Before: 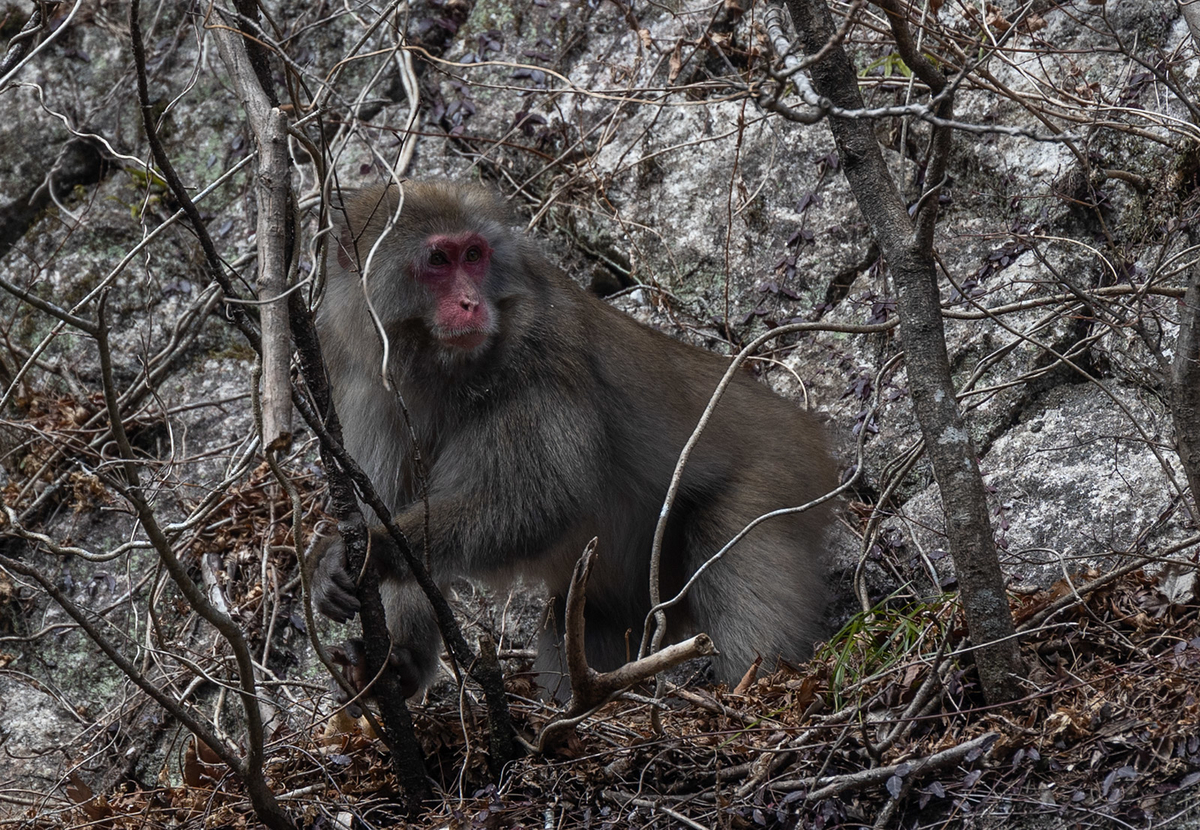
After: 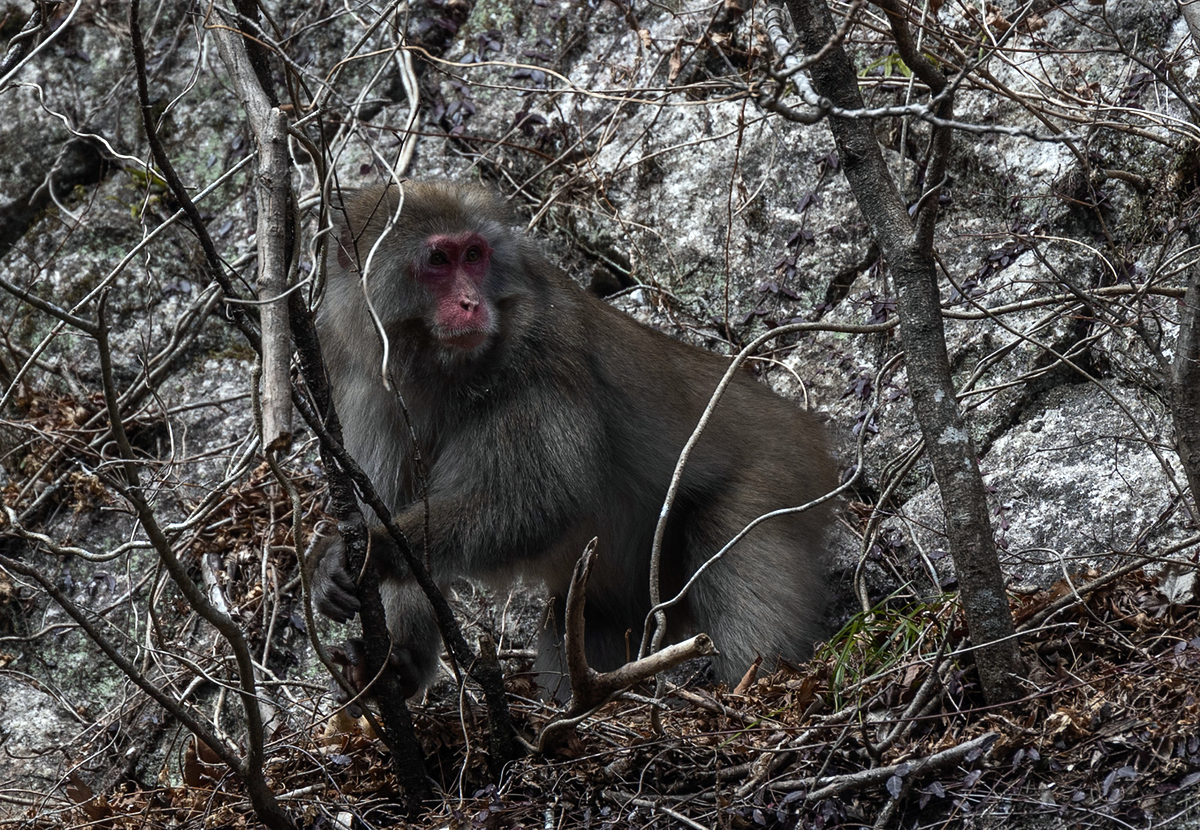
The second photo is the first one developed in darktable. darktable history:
tone equalizer: -8 EV -0.417 EV, -7 EV -0.389 EV, -6 EV -0.333 EV, -5 EV -0.222 EV, -3 EV 0.222 EV, -2 EV 0.333 EV, -1 EV 0.389 EV, +0 EV 0.417 EV, edges refinement/feathering 500, mask exposure compensation -1.57 EV, preserve details no
white balance: red 0.978, blue 0.999
